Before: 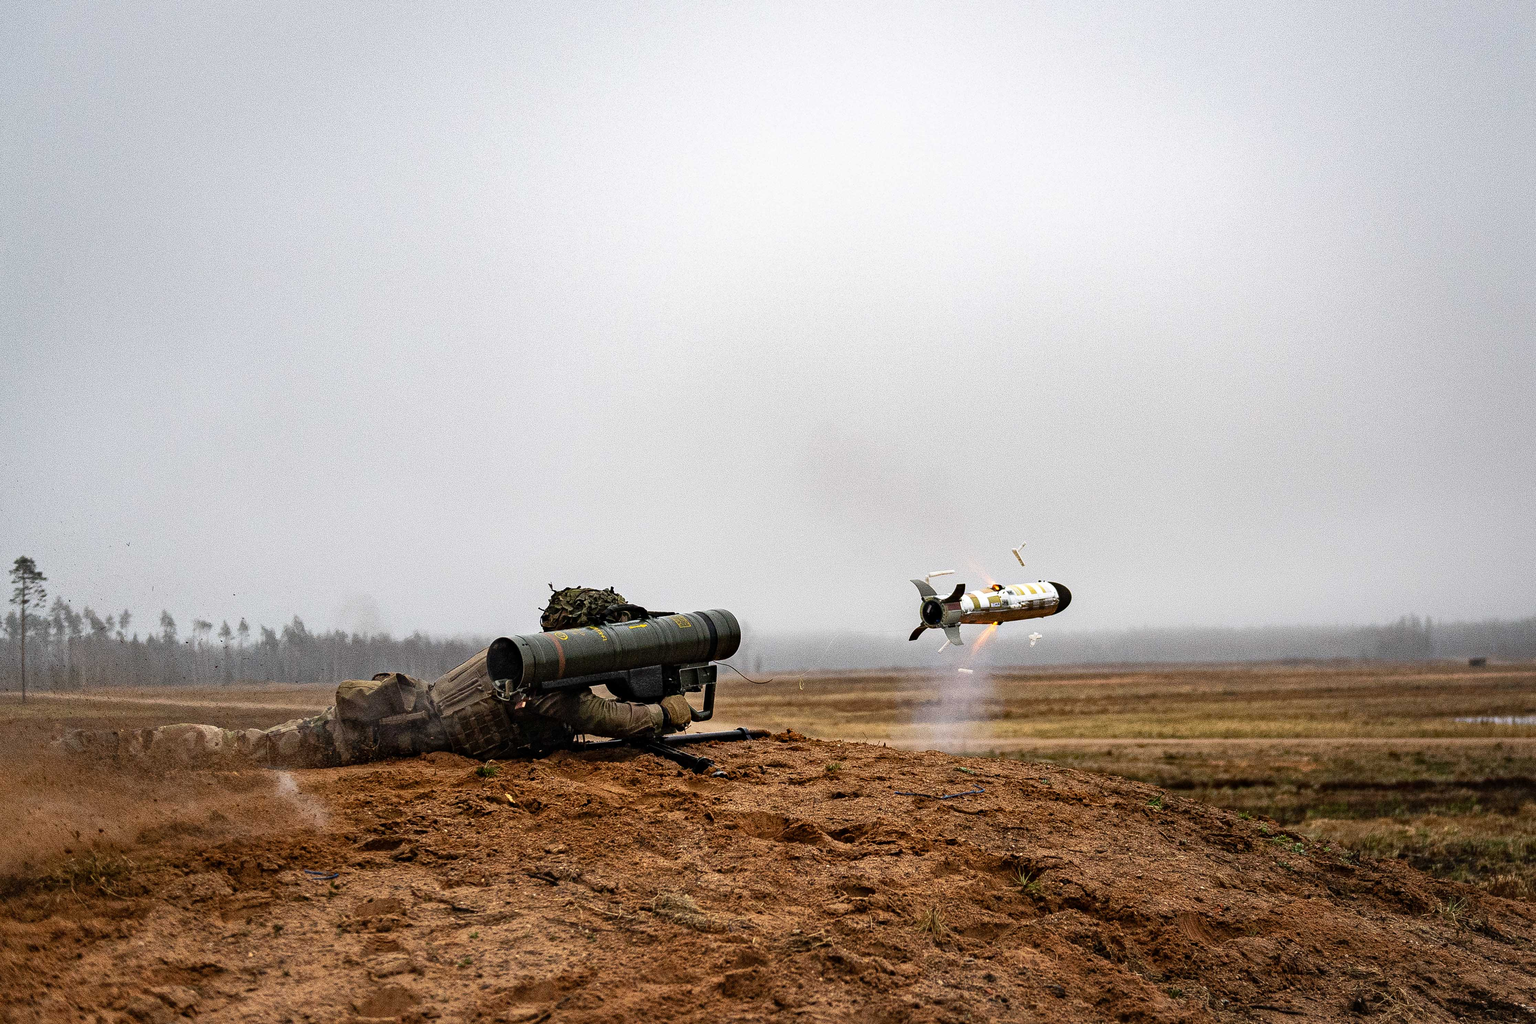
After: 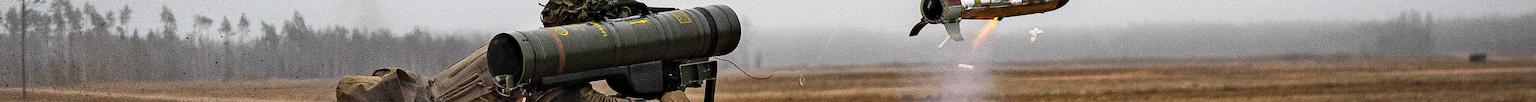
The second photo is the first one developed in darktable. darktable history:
crop and rotate: top 59.084%, bottom 30.916%
shadows and highlights: shadows 62.66, white point adjustment 0.37, highlights -34.44, compress 83.82%
